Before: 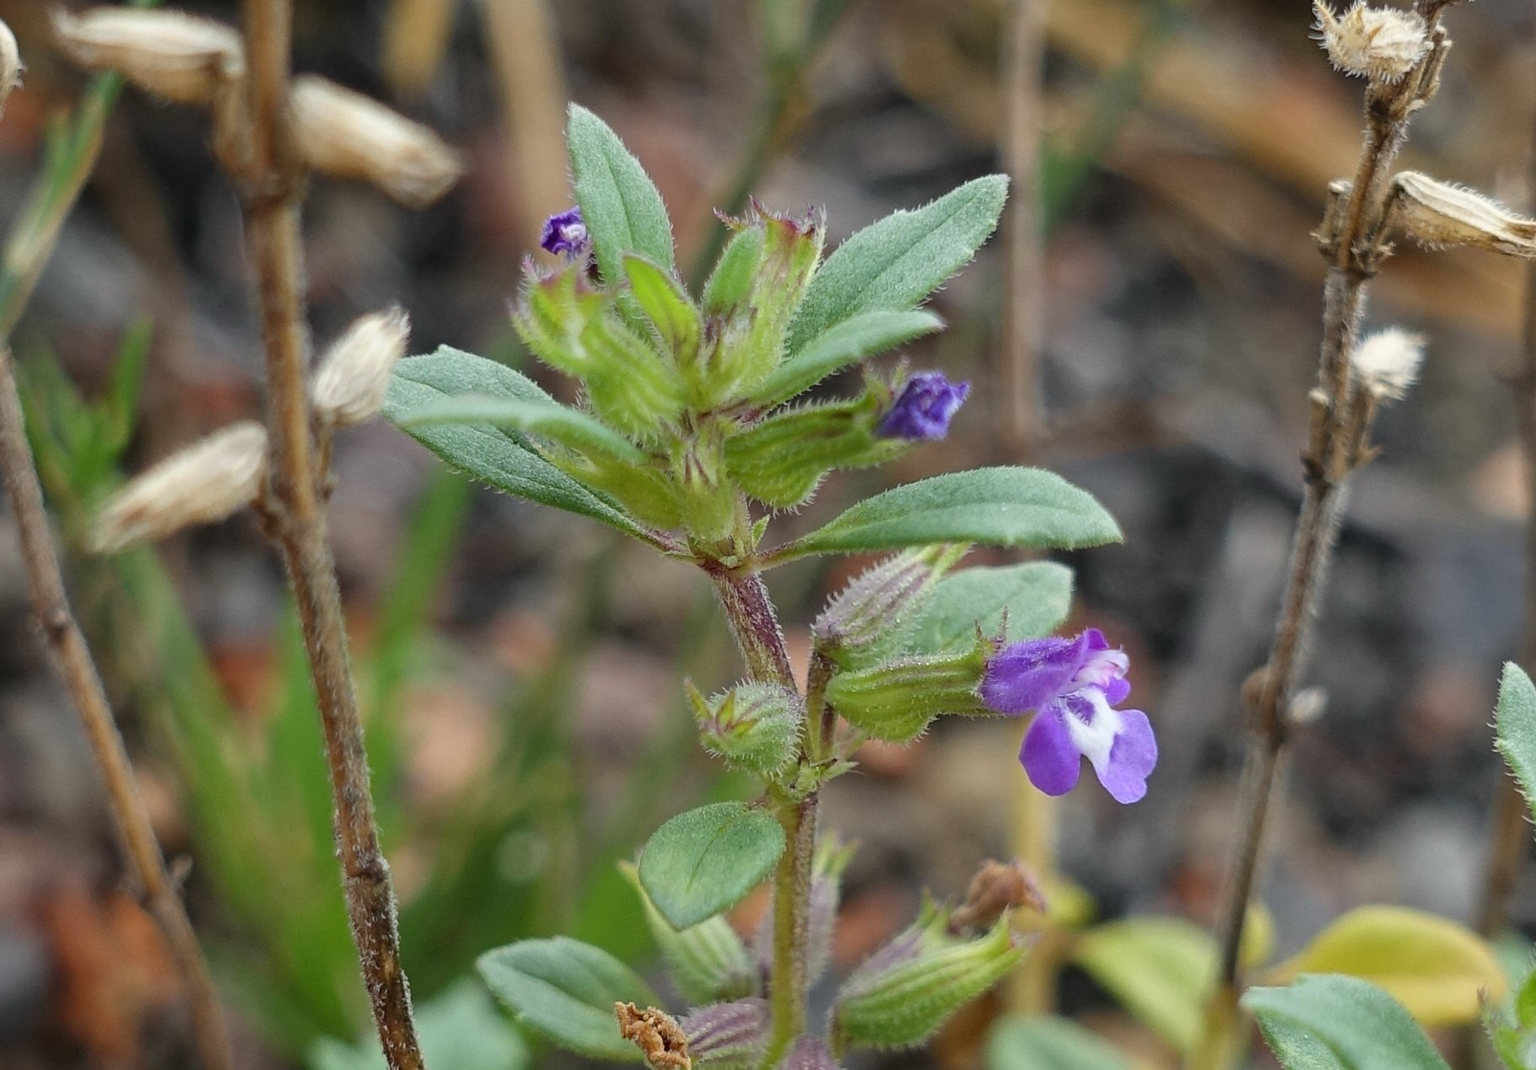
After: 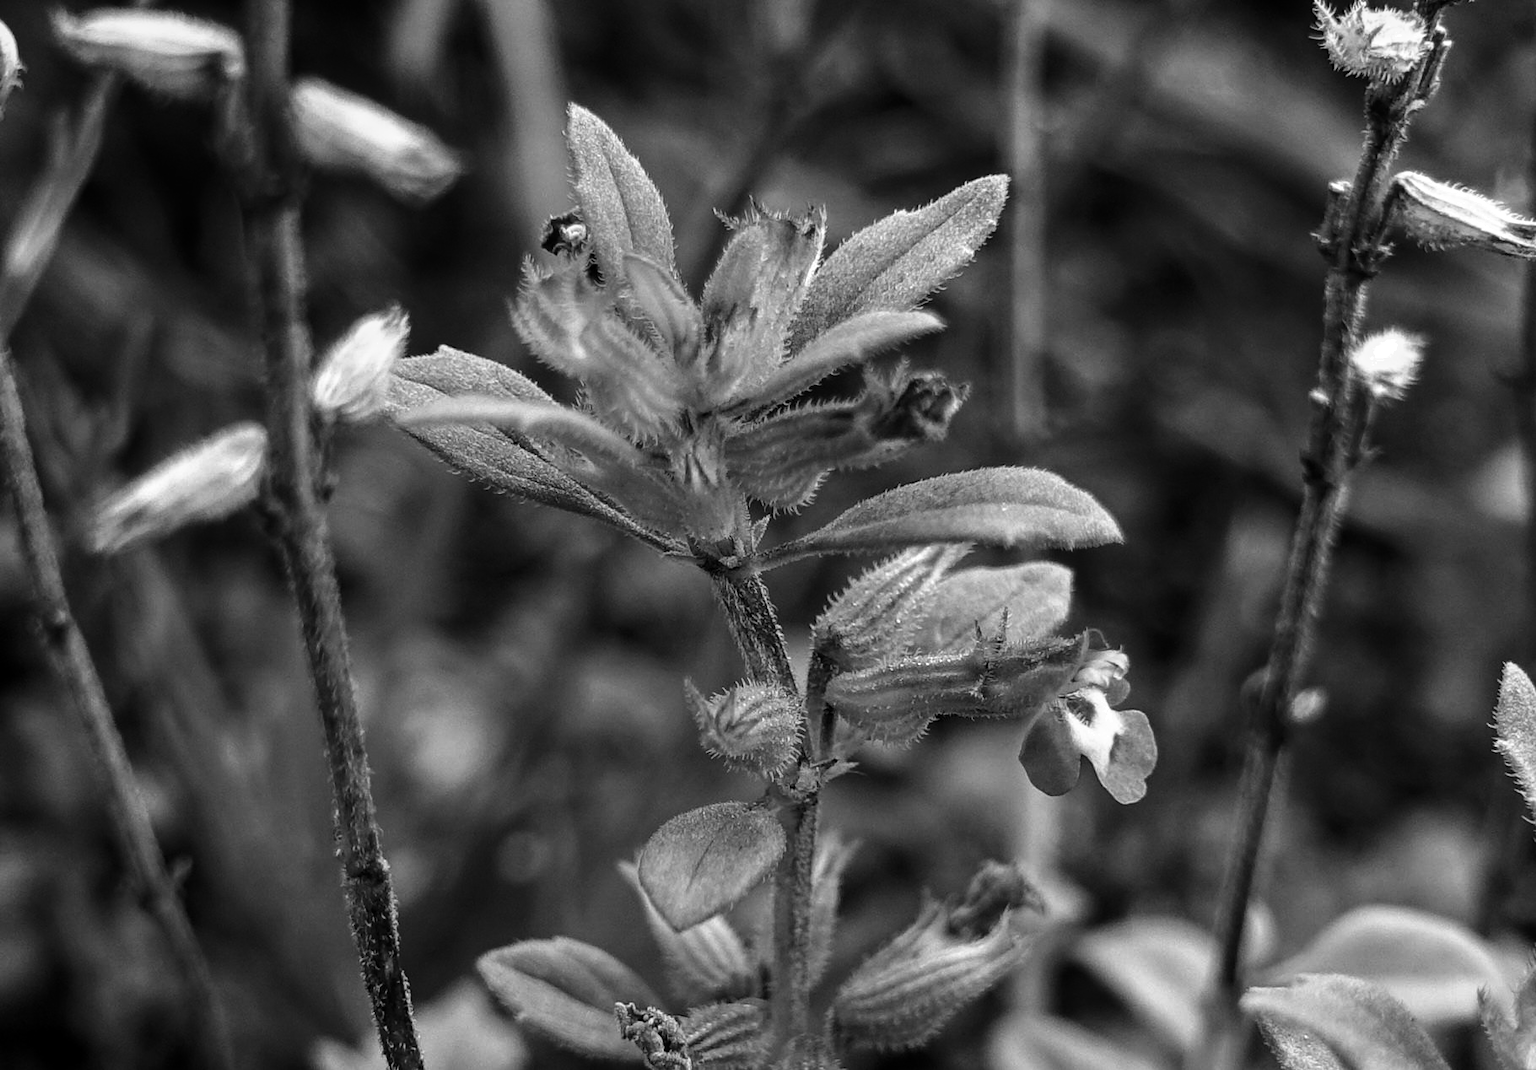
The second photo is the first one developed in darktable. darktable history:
color balance: lift [1.016, 0.983, 1, 1.017], gamma [0.78, 1.018, 1.043, 0.957], gain [0.786, 1.063, 0.937, 1.017], input saturation 118.26%, contrast 13.43%, contrast fulcrum 21.62%, output saturation 82.76%
tone equalizer: -8 EV -0.417 EV, -7 EV -0.389 EV, -6 EV -0.333 EV, -5 EV -0.222 EV, -3 EV 0.222 EV, -2 EV 0.333 EV, -1 EV 0.389 EV, +0 EV 0.417 EV, edges refinement/feathering 500, mask exposure compensation -1.57 EV, preserve details no
shadows and highlights: shadows -62.32, white point adjustment -5.22, highlights 61.59
monochrome: a 1.94, b -0.638
local contrast: on, module defaults
